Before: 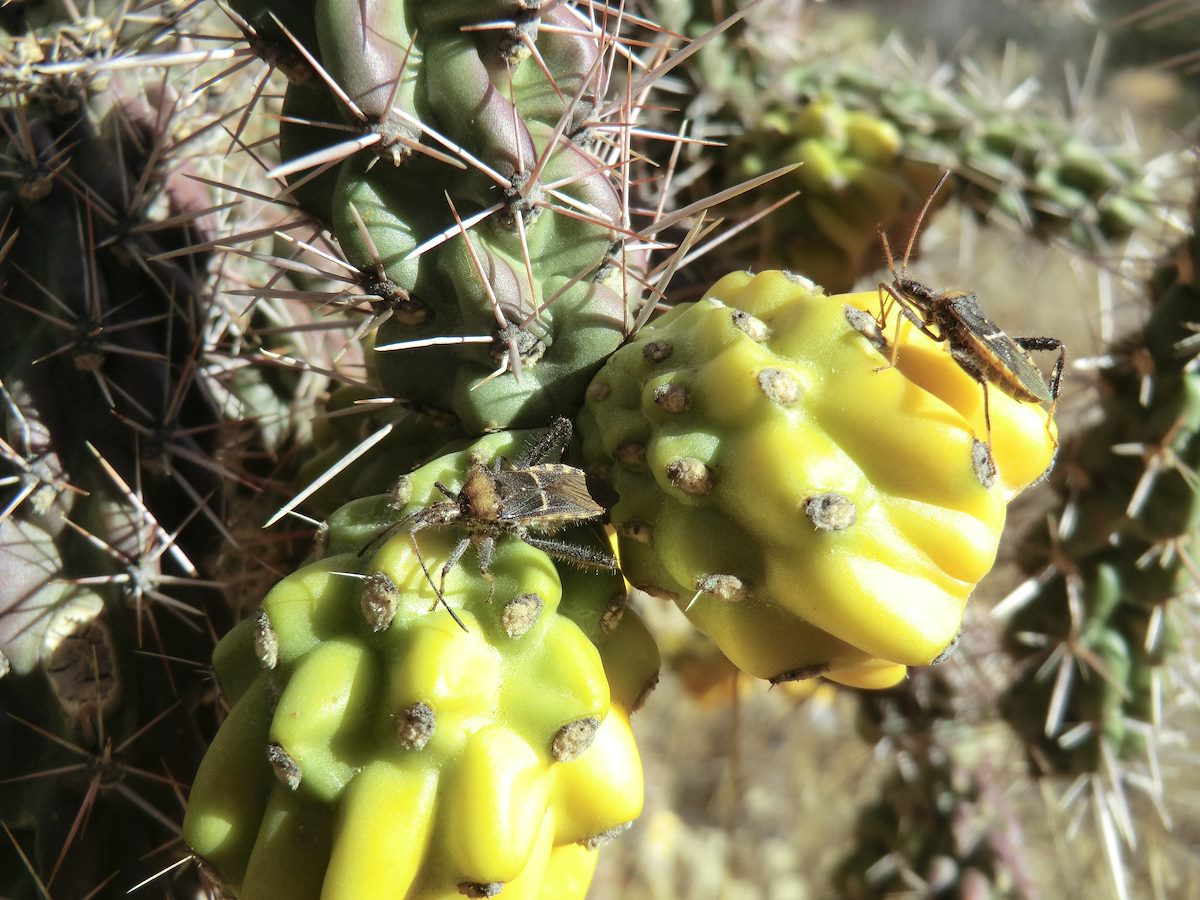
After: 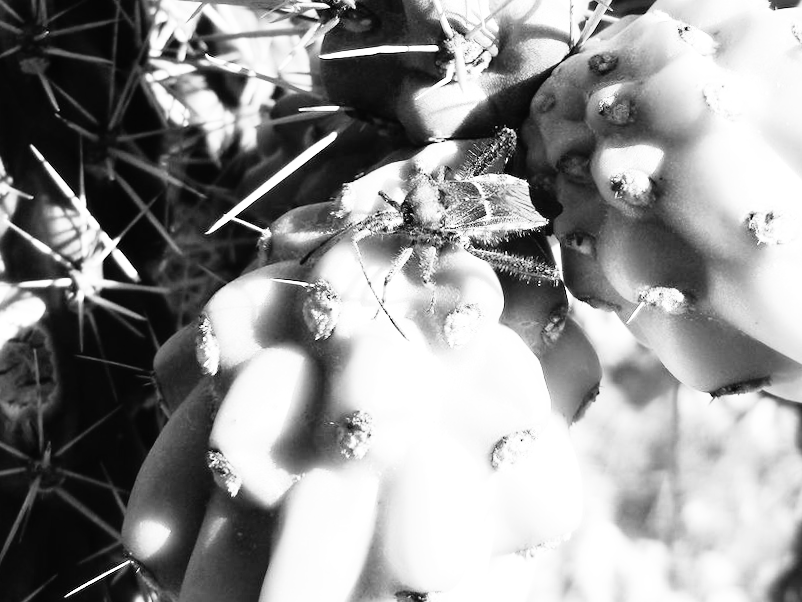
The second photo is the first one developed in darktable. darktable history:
tone equalizer: -8 EV -0.417 EV, -7 EV -0.389 EV, -6 EV -0.333 EV, -5 EV -0.222 EV, -3 EV 0.222 EV, -2 EV 0.333 EV, -1 EV 0.389 EV, +0 EV 0.417 EV, edges refinement/feathering 500, mask exposure compensation -1.57 EV, preserve details no
contrast brightness saturation: saturation -1
base curve: curves: ch0 [(0, 0) (0.012, 0.01) (0.073, 0.168) (0.31, 0.711) (0.645, 0.957) (1, 1)], preserve colors none
crop and rotate: angle -0.82°, left 3.85%, top 31.828%, right 27.992%
